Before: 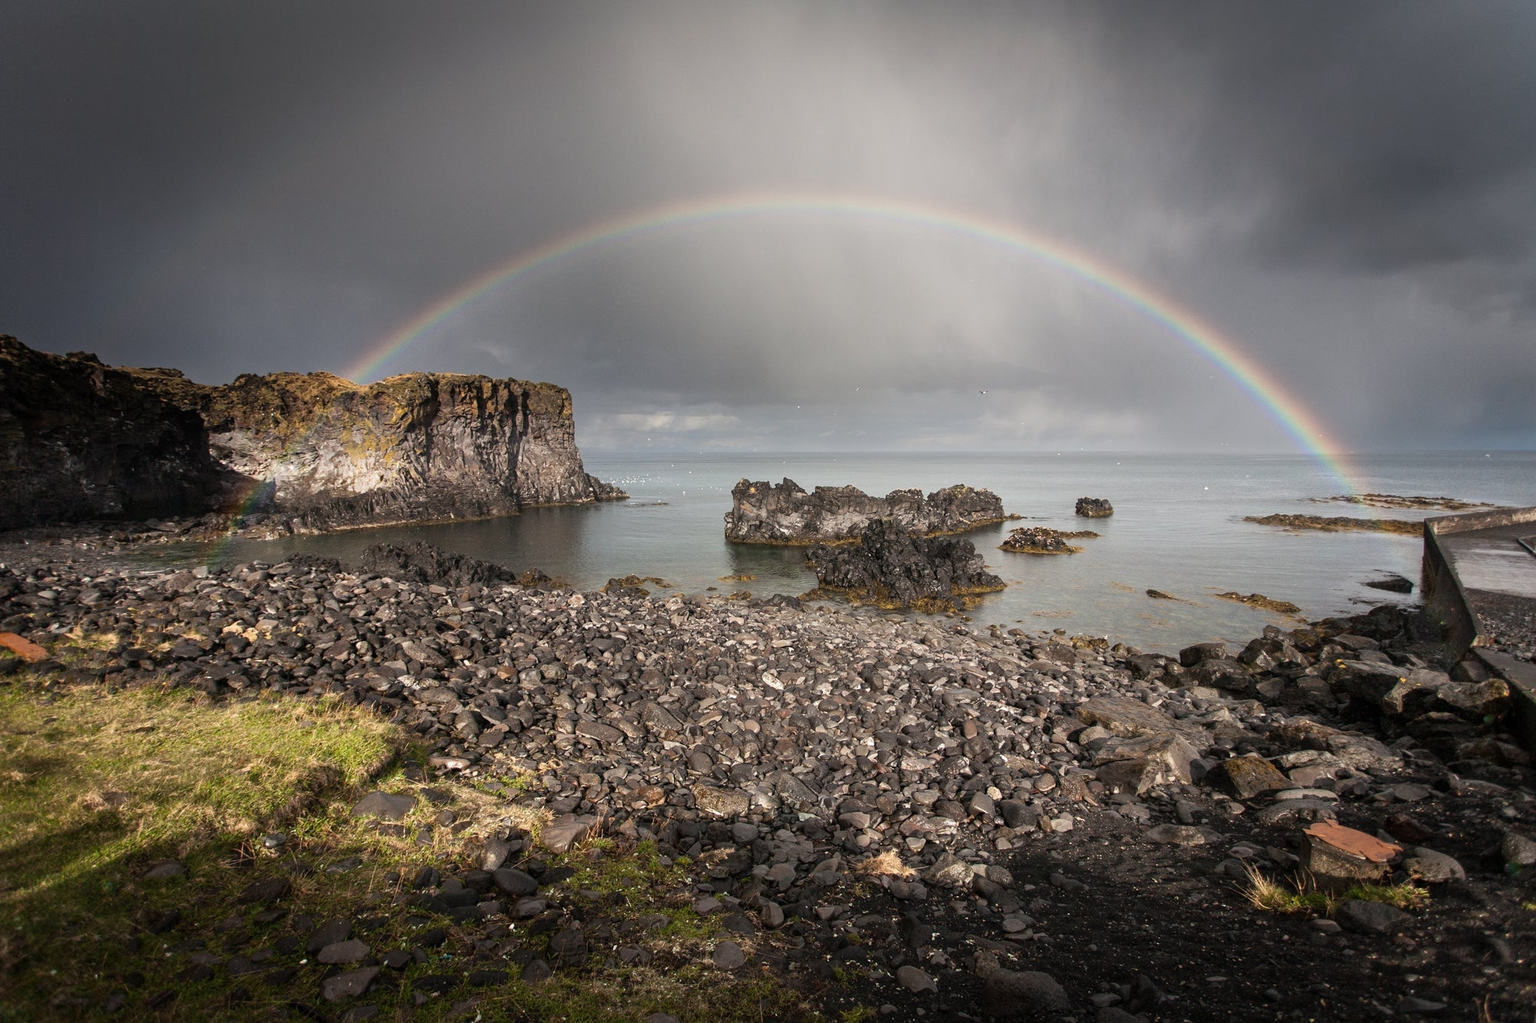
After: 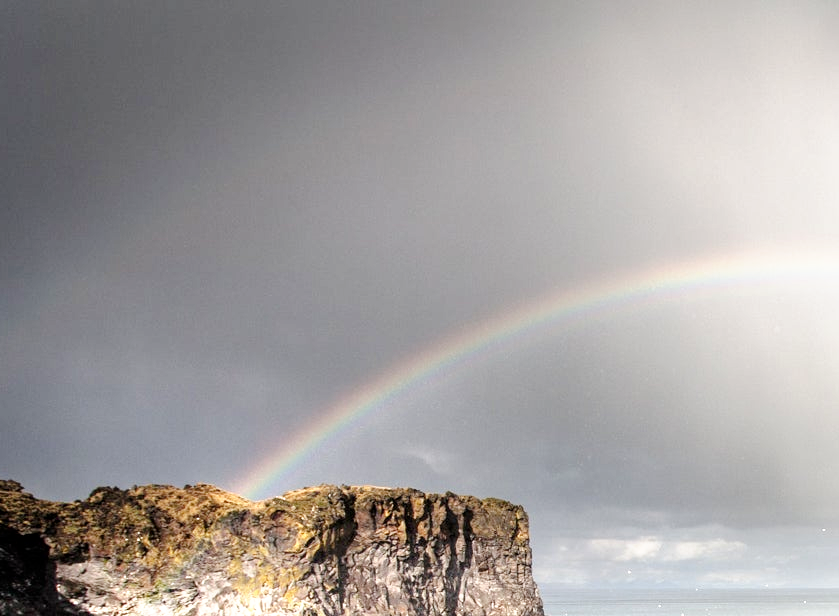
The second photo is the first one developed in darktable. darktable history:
local contrast: highlights 100%, shadows 100%, detail 120%, midtone range 0.2
tone curve: curves: ch0 [(0, 0) (0.003, 0.002) (0.011, 0.006) (0.025, 0.013) (0.044, 0.019) (0.069, 0.032) (0.1, 0.056) (0.136, 0.095) (0.177, 0.144) (0.224, 0.193) (0.277, 0.26) (0.335, 0.331) (0.399, 0.405) (0.468, 0.479) (0.543, 0.552) (0.623, 0.624) (0.709, 0.699) (0.801, 0.772) (0.898, 0.856) (1, 1)], preserve colors none
base curve: curves: ch0 [(0, 0) (0.495, 0.917) (1, 1)], preserve colors none
crop and rotate: left 10.817%, top 0.062%, right 47.194%, bottom 53.626%
